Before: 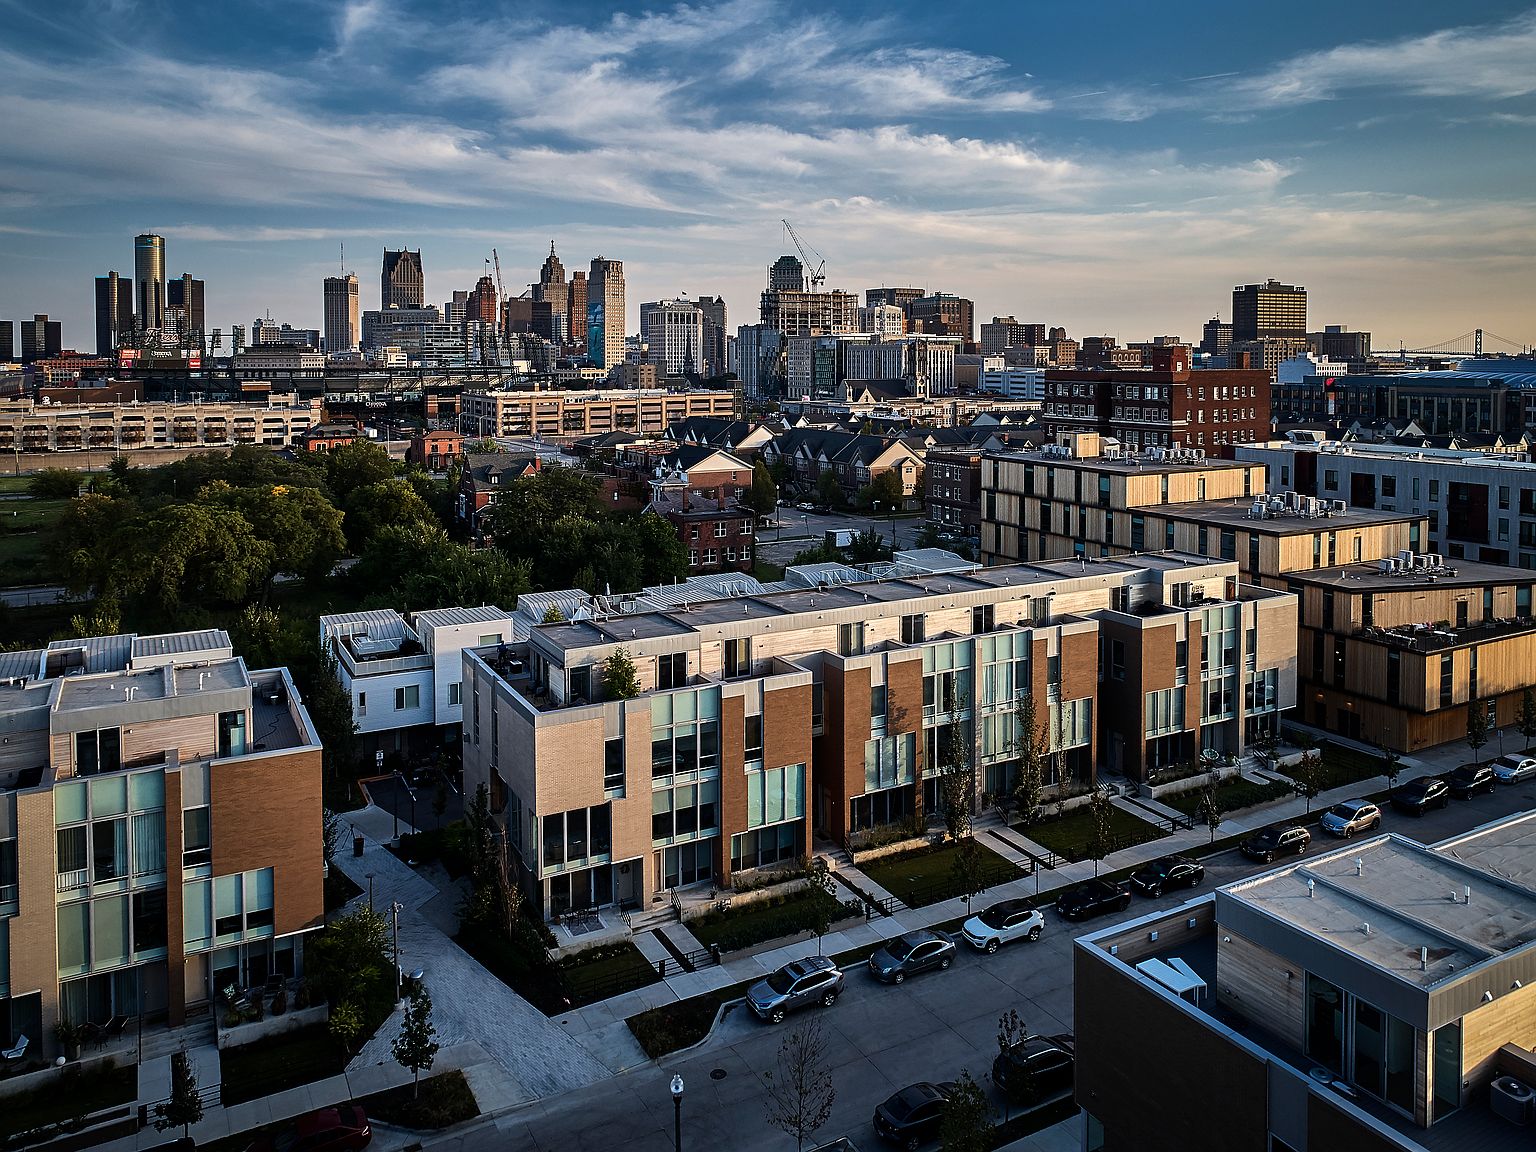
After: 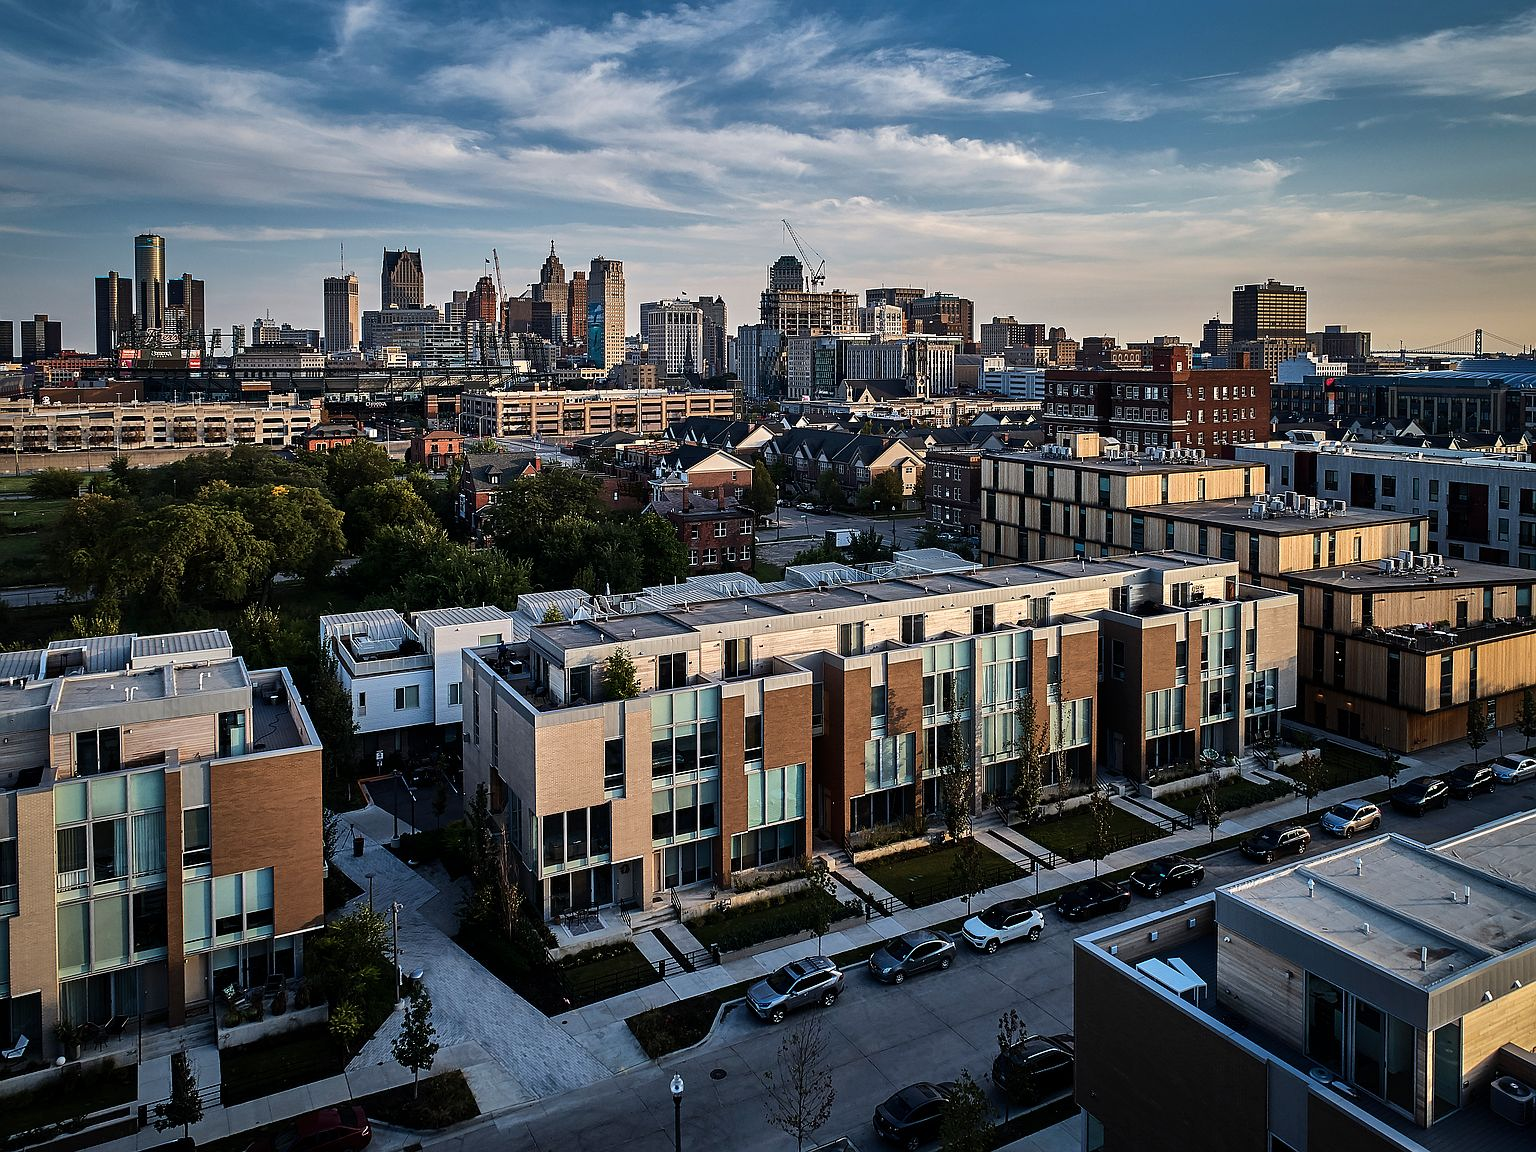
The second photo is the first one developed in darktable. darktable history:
shadows and highlights: radius 127.01, shadows 30.48, highlights -30.54, low approximation 0.01, soften with gaussian
